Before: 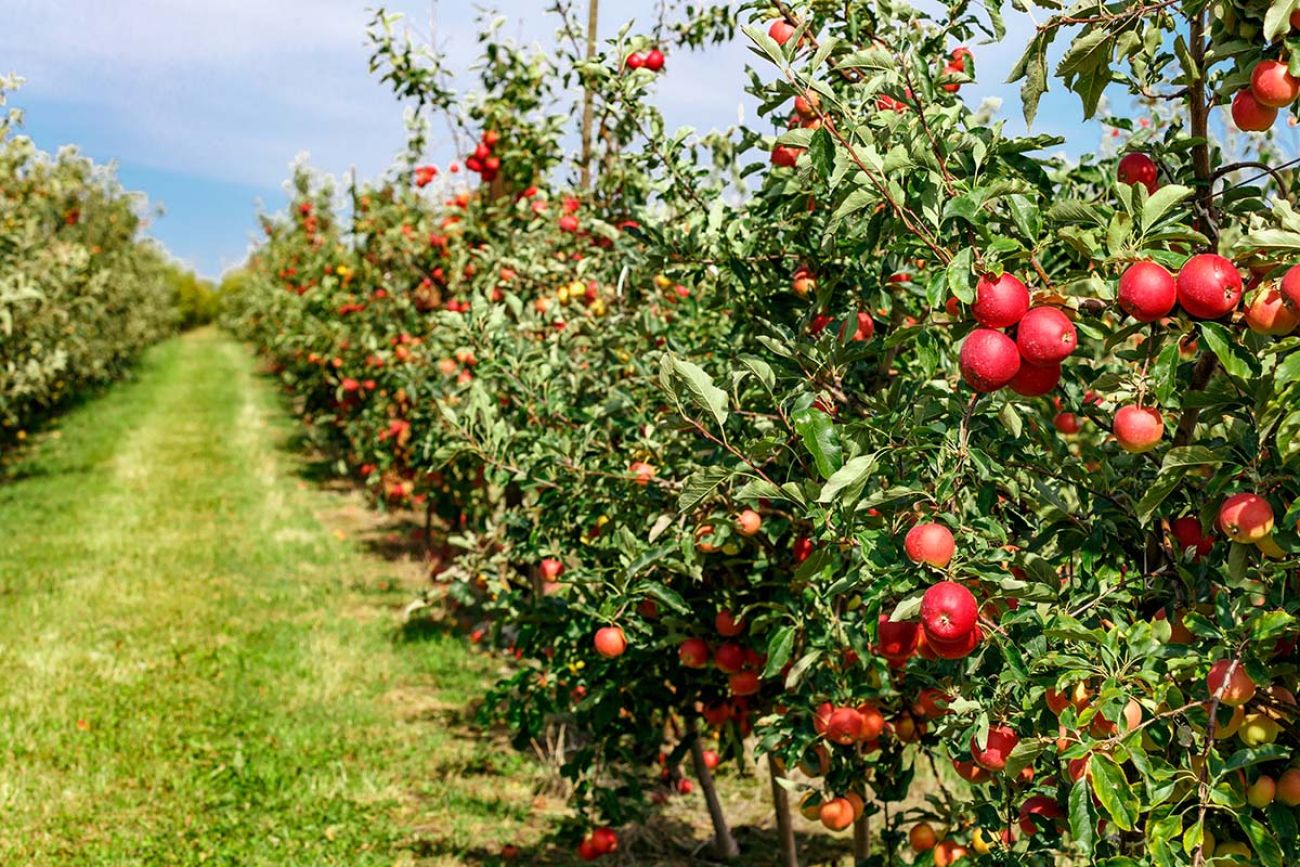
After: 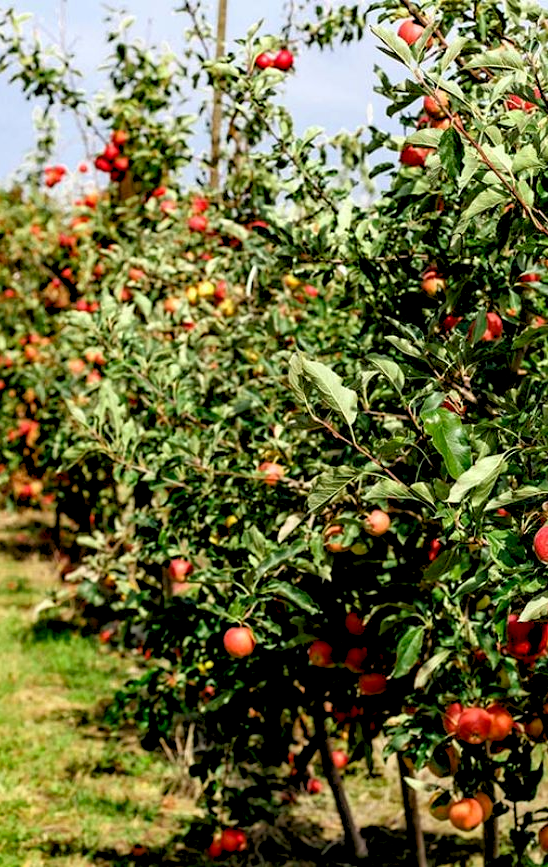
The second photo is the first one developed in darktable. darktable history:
exposure: black level correction 0.009, exposure -0.159 EV, compensate highlight preservation false
rgb levels: levels [[0.01, 0.419, 0.839], [0, 0.5, 1], [0, 0.5, 1]]
crop: left 28.583%, right 29.231%
